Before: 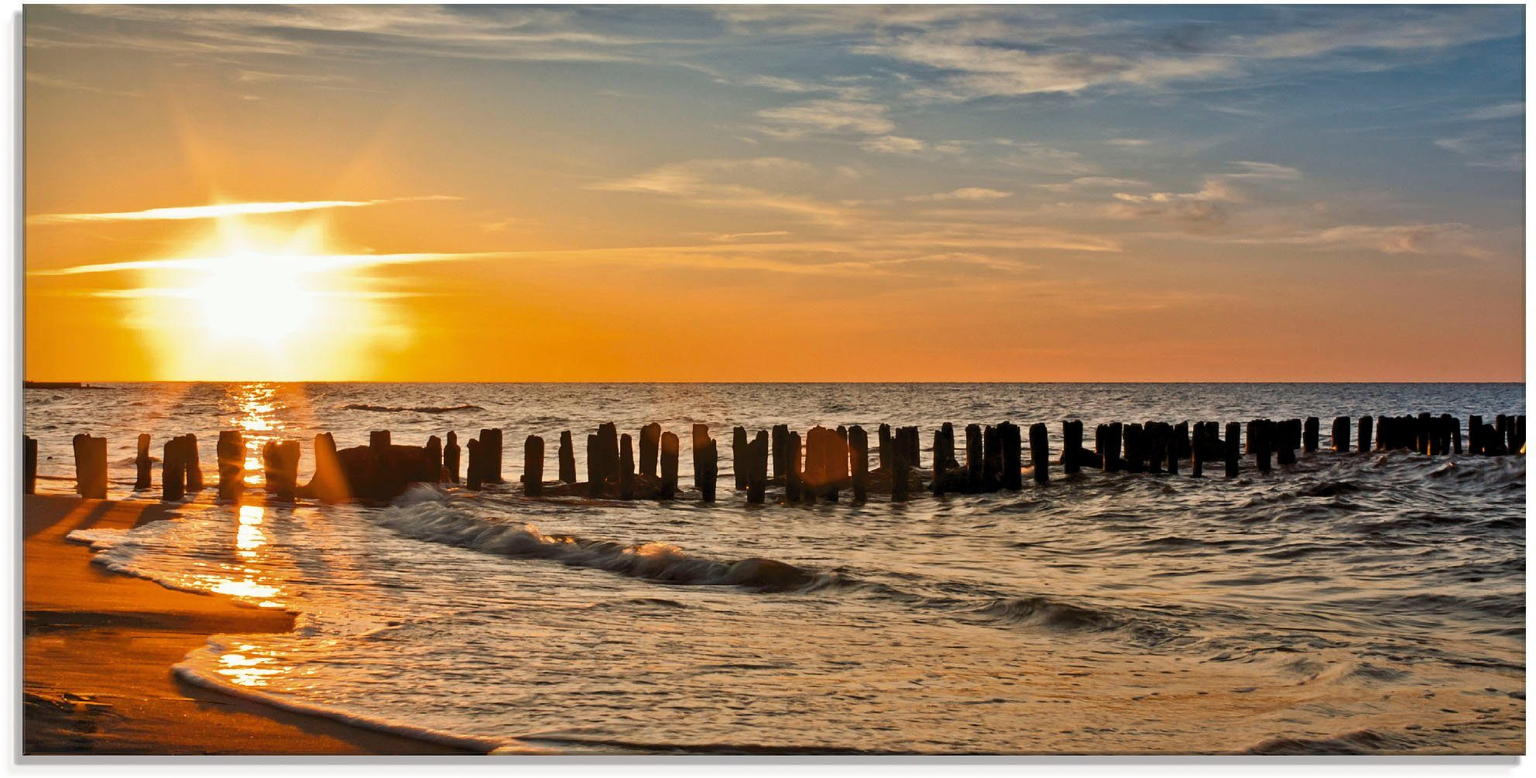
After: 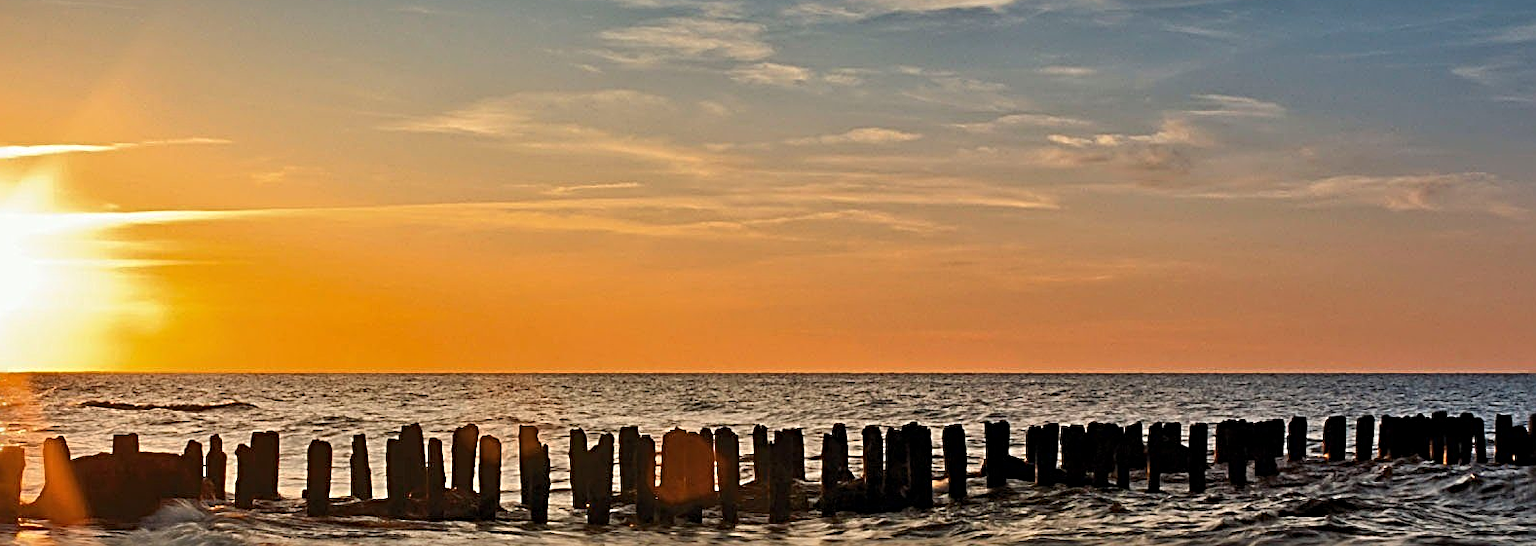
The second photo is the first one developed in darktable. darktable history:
crop: left 18.255%, top 11.12%, right 2.239%, bottom 32.898%
sharpen: radius 3.054, amount 0.773
